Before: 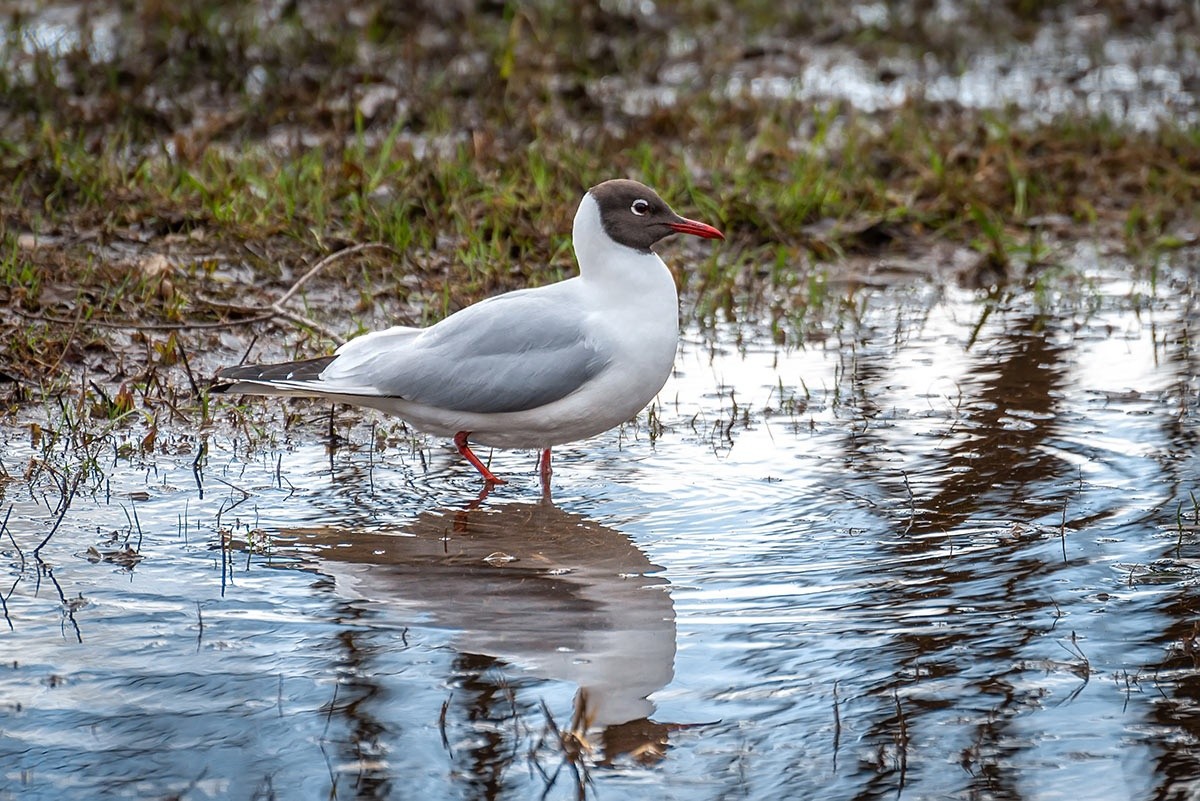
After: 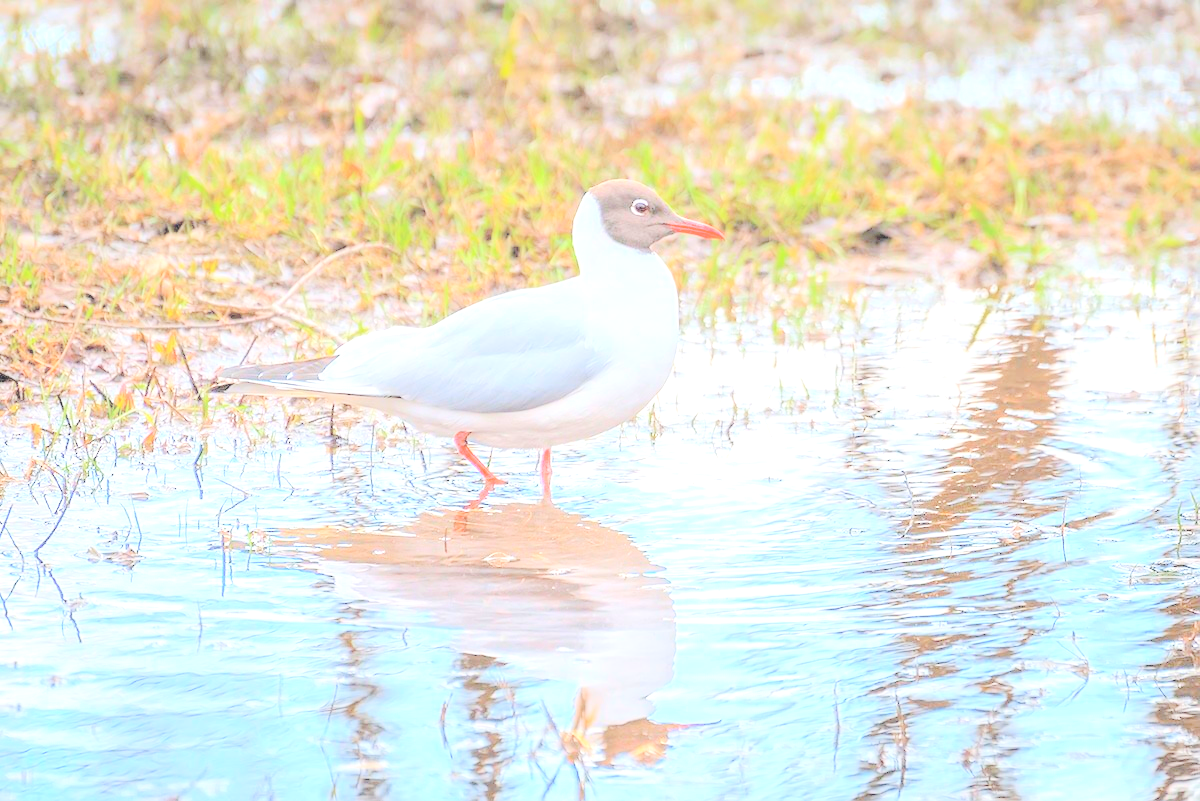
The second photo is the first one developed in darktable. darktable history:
contrast brightness saturation: brightness 0.987
exposure: black level correction 0, exposure 2.096 EV, compensate highlight preservation false
tone curve: curves: ch0 [(0, 0) (0.239, 0.248) (0.508, 0.606) (0.826, 0.855) (1, 0.945)]; ch1 [(0, 0) (0.401, 0.42) (0.442, 0.47) (0.492, 0.498) (0.511, 0.516) (0.555, 0.586) (0.681, 0.739) (1, 1)]; ch2 [(0, 0) (0.411, 0.433) (0.5, 0.504) (0.545, 0.574) (1, 1)], color space Lab, linked channels, preserve colors none
